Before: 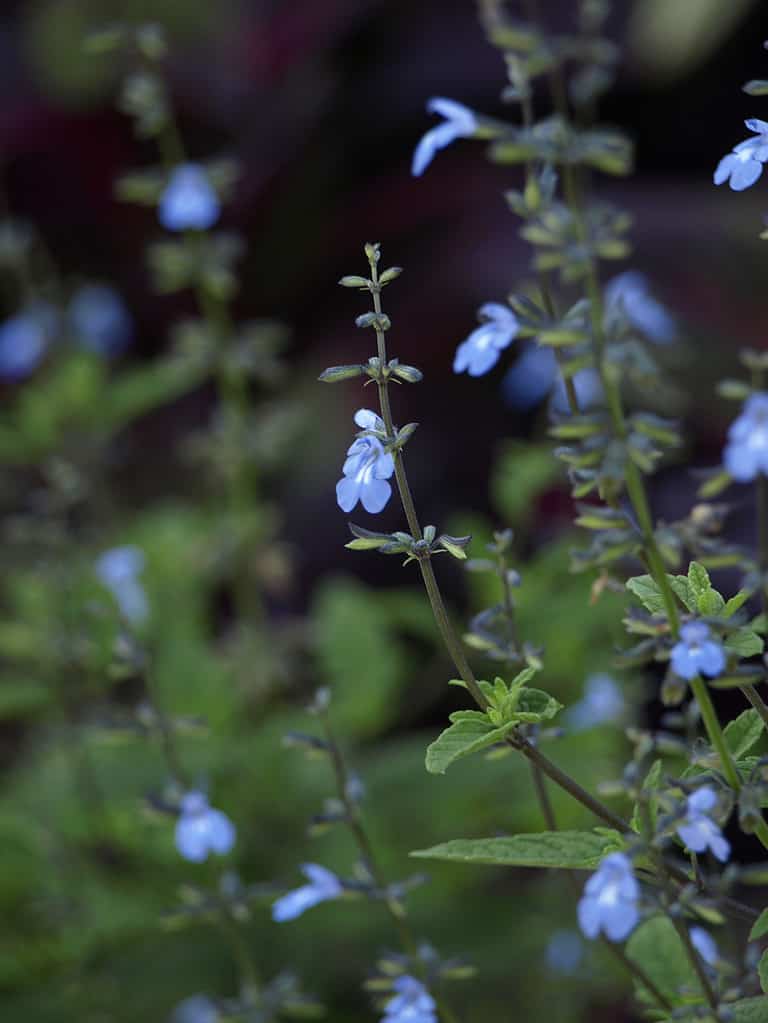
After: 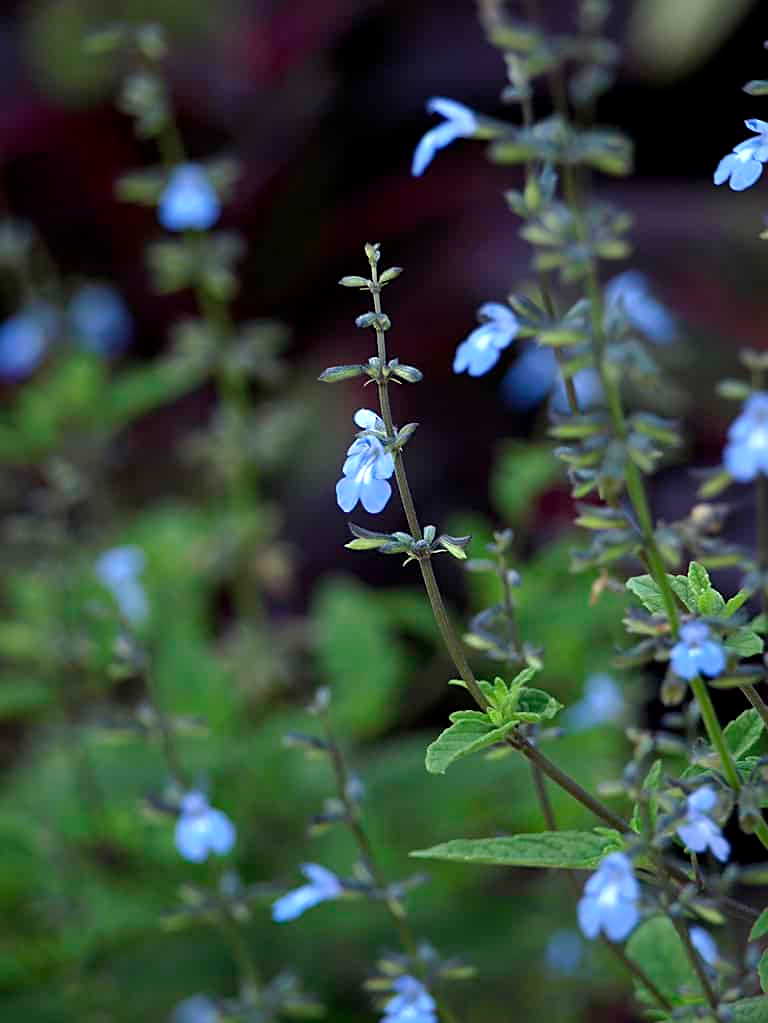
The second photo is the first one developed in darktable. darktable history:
sharpen: on, module defaults
exposure: black level correction 0.001, exposure 0.5 EV, compensate exposure bias true, compensate highlight preservation false
contrast equalizer: y [[0.5 ×4, 0.467, 0.376], [0.5 ×6], [0.5 ×6], [0 ×6], [0 ×6]]
